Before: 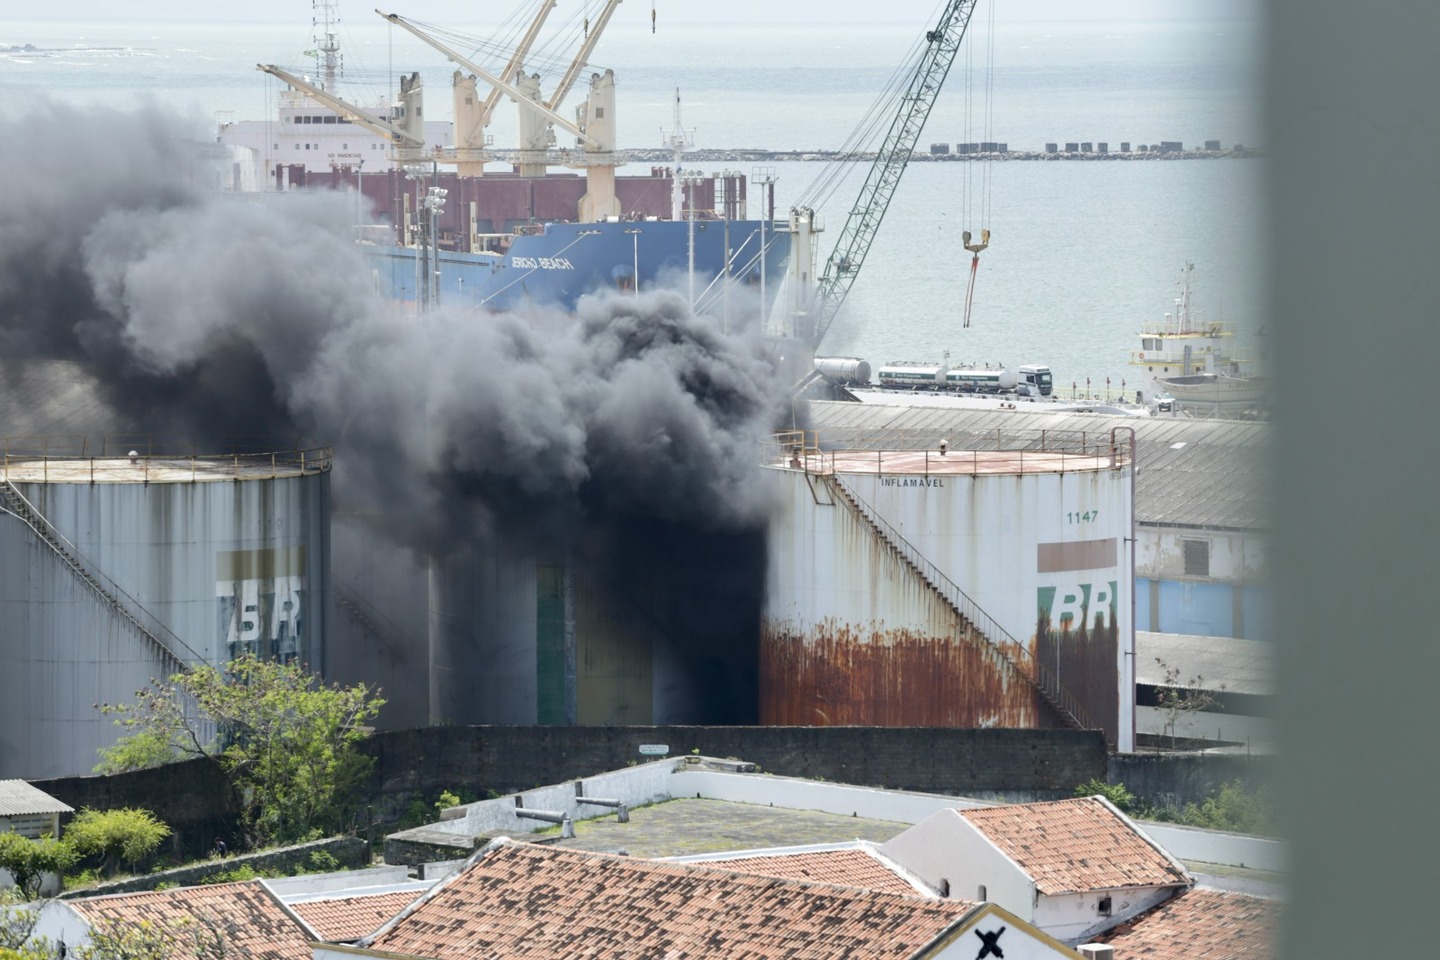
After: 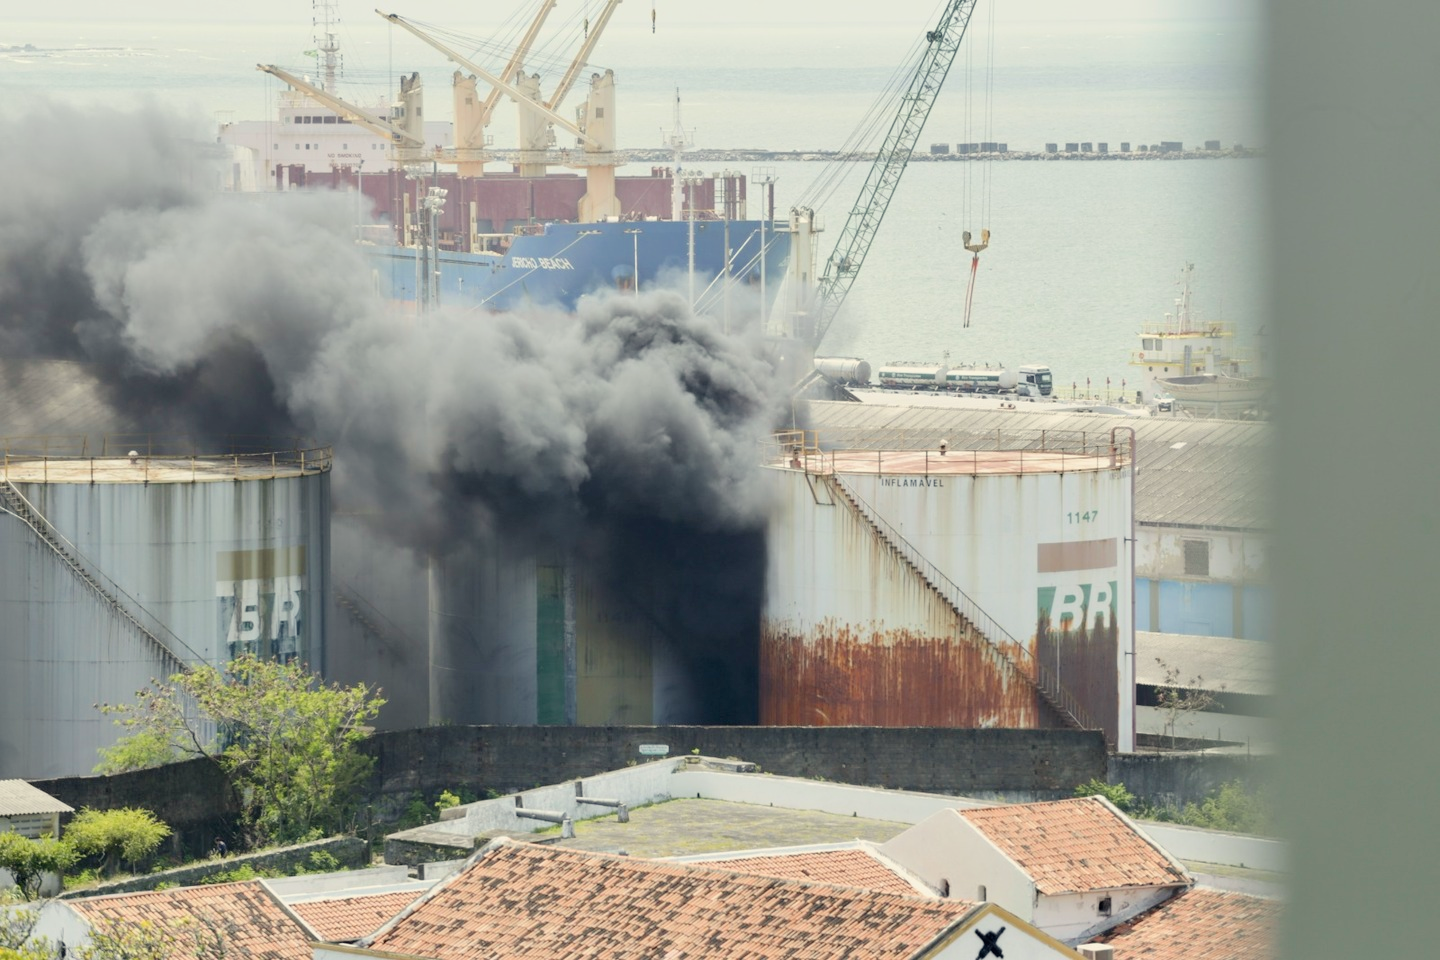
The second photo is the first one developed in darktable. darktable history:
white balance: red 1.029, blue 0.92
exposure: black level correction 0, exposure 0.7 EV, compensate exposure bias true, compensate highlight preservation false
filmic rgb: middle gray luminance 18.42%, black relative exposure -10.5 EV, white relative exposure 3.4 EV, threshold 6 EV, target black luminance 0%, hardness 6.03, latitude 99%, contrast 0.847, shadows ↔ highlights balance 0.505%, add noise in highlights 0, preserve chrominance max RGB, color science v3 (2019), use custom middle-gray values true, iterations of high-quality reconstruction 0, contrast in highlights soft, enable highlight reconstruction true
